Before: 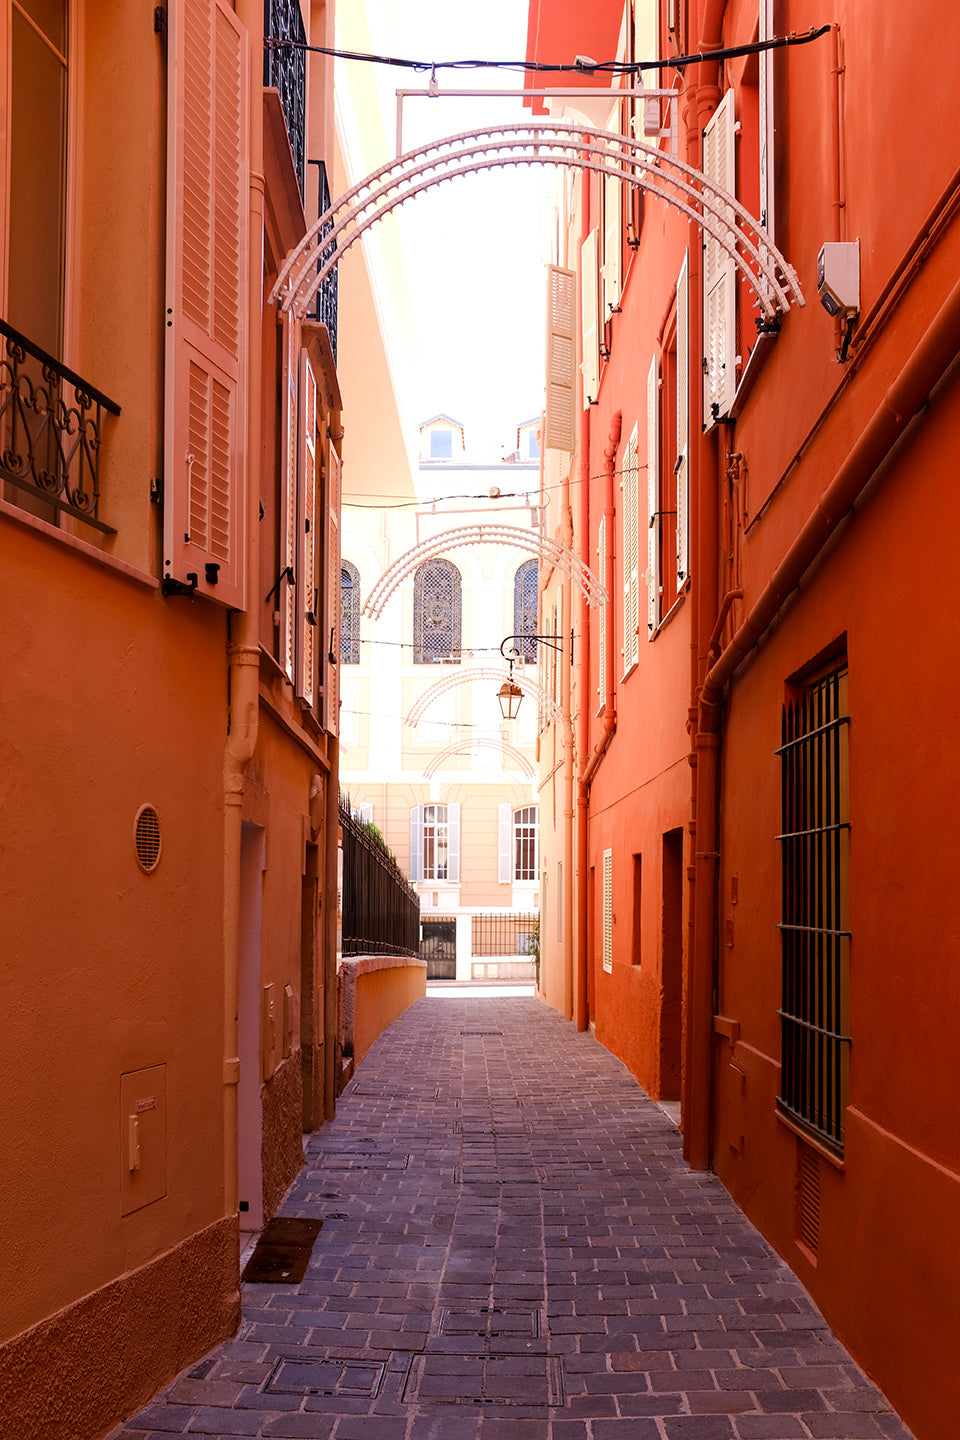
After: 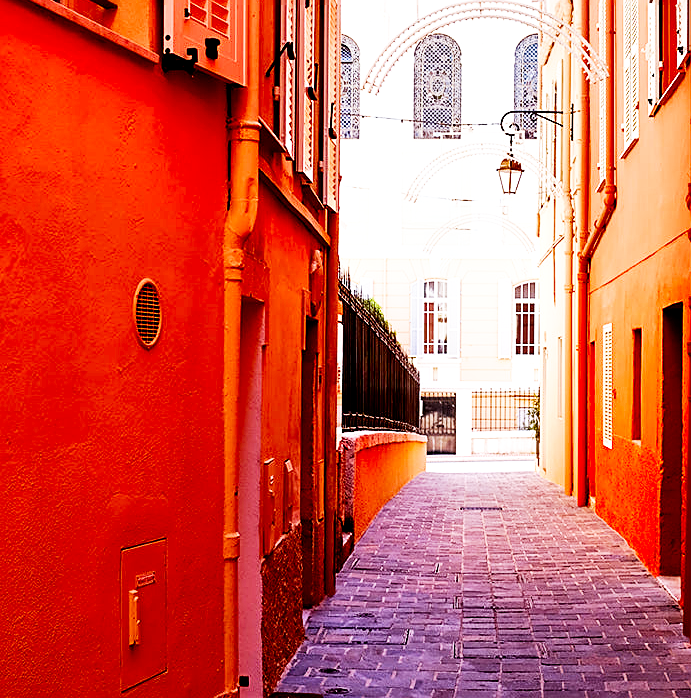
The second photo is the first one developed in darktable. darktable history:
contrast brightness saturation: saturation 0.13
base curve: curves: ch0 [(0, 0) (0.007, 0.004) (0.027, 0.03) (0.046, 0.07) (0.207, 0.54) (0.442, 0.872) (0.673, 0.972) (1, 1)], preserve colors none
crop: top 36.498%, right 27.964%, bottom 14.995%
white balance: red 0.967, blue 1.049
exposure: black level correction 0.009, exposure -0.159 EV, compensate highlight preservation false
shadows and highlights: highlights color adjustment 0%, low approximation 0.01, soften with gaussian
local contrast: mode bilateral grid, contrast 20, coarseness 50, detail 120%, midtone range 0.2
sharpen: on, module defaults
